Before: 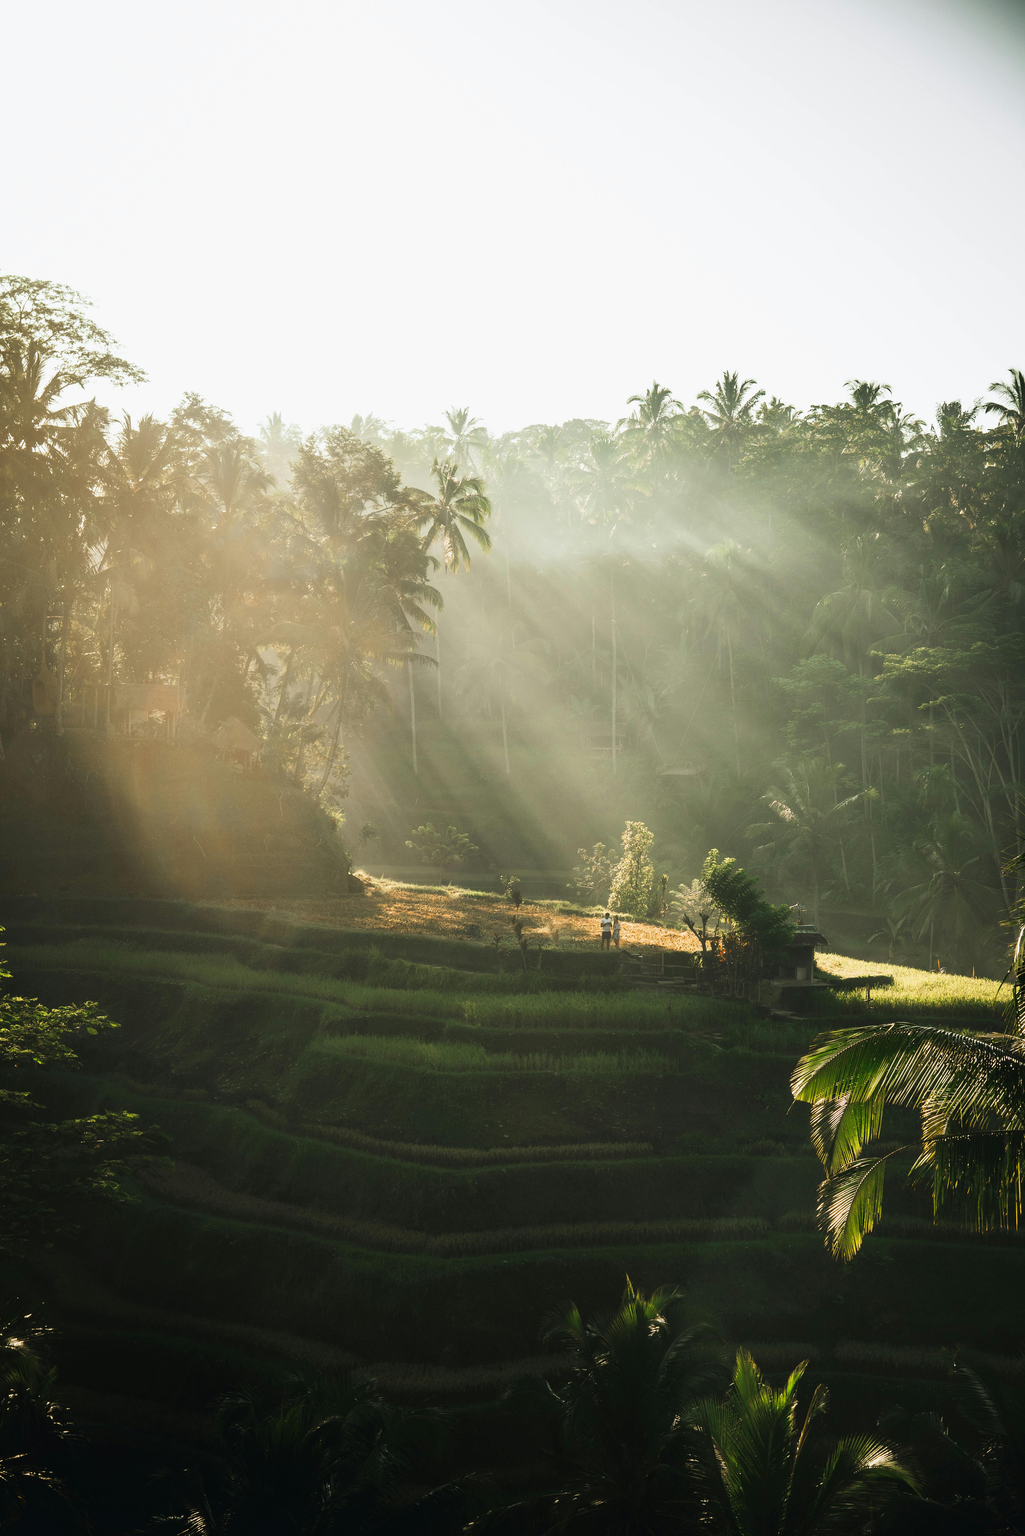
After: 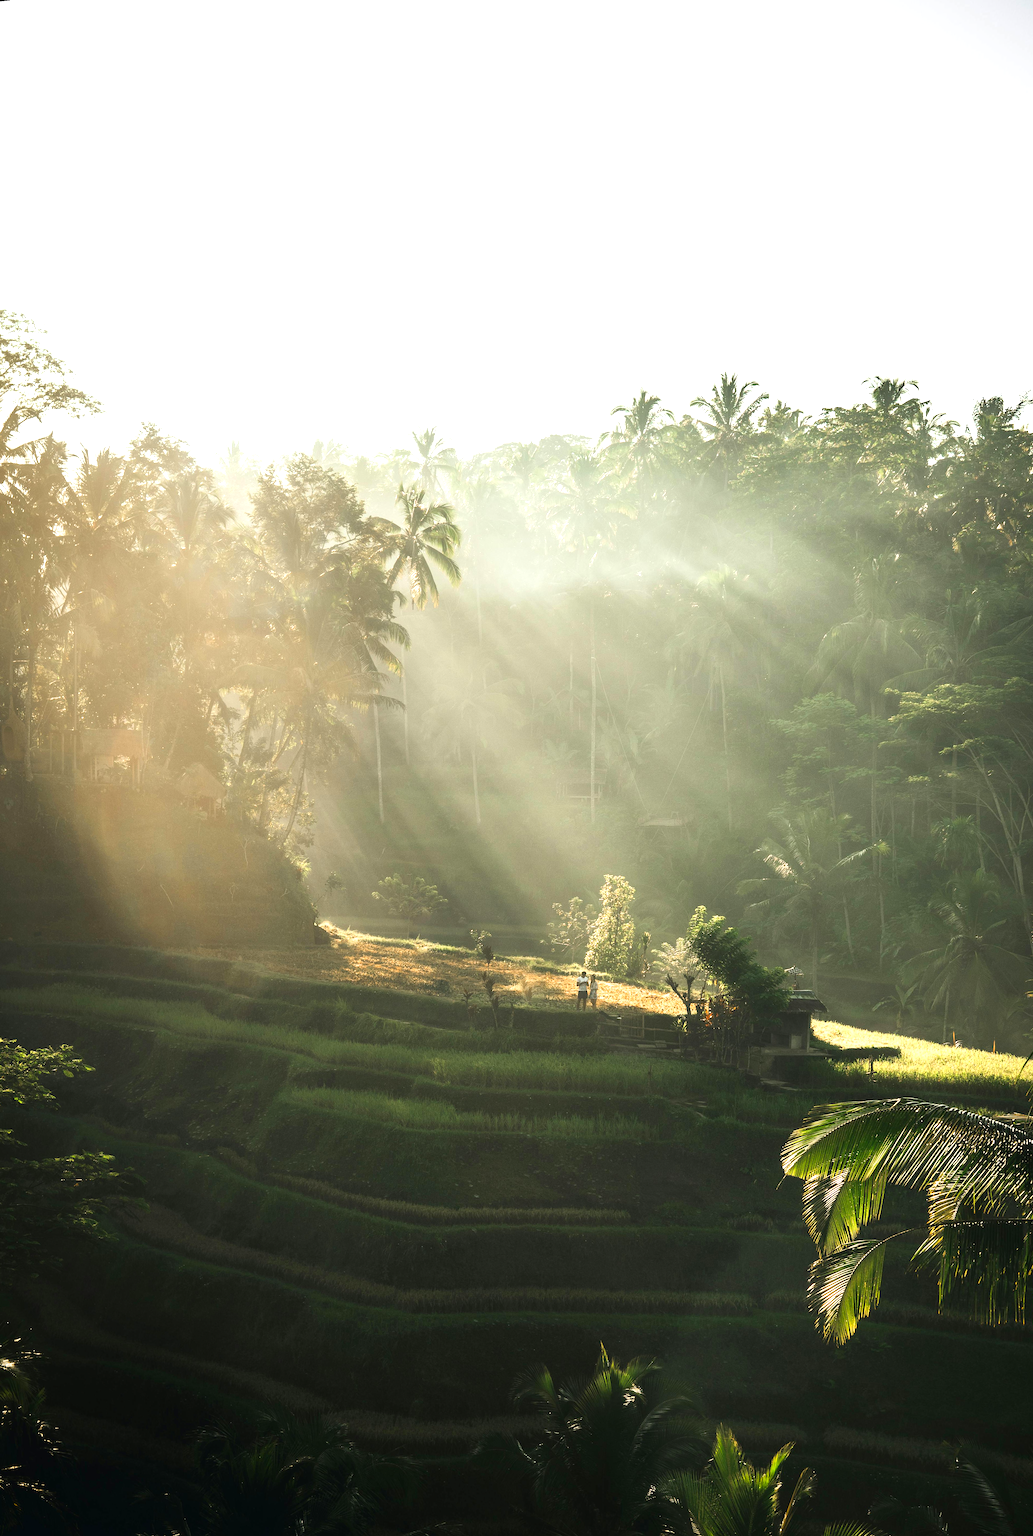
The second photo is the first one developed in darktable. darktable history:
rotate and perspective: rotation 0.062°, lens shift (vertical) 0.115, lens shift (horizontal) -0.133, crop left 0.047, crop right 0.94, crop top 0.061, crop bottom 0.94
exposure: black level correction 0.001, exposure 0.5 EV, compensate exposure bias true, compensate highlight preservation false
vignetting: brightness -0.233, saturation 0.141
